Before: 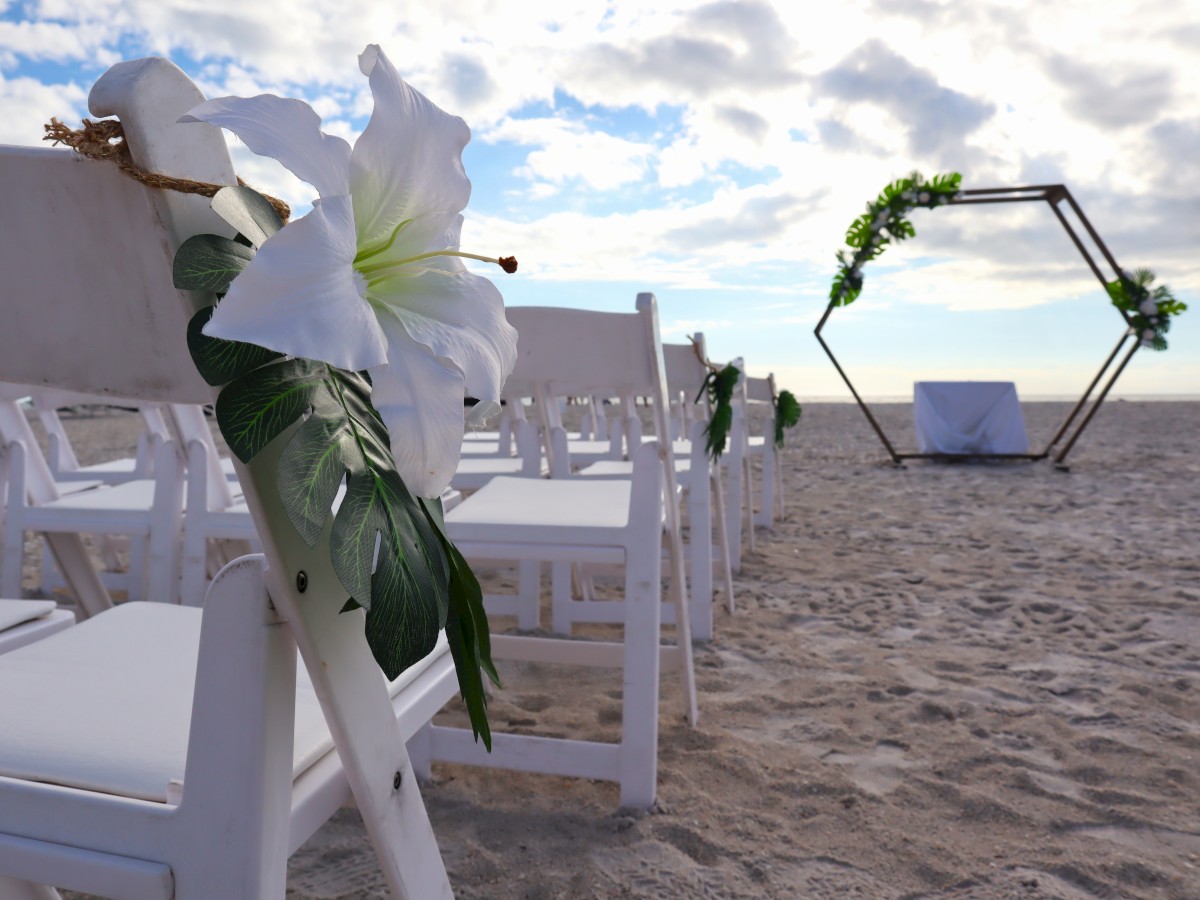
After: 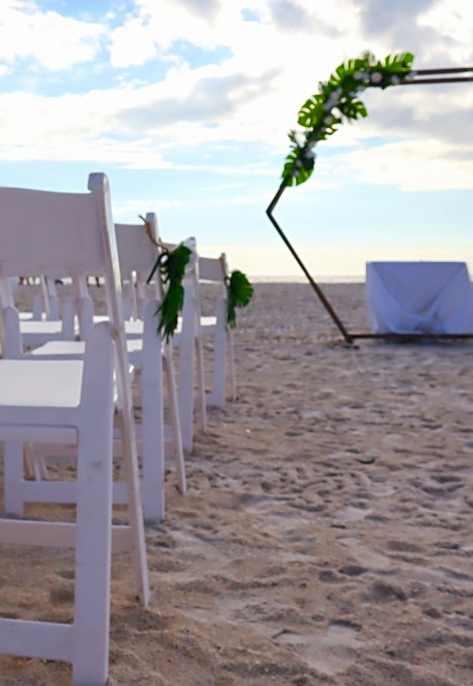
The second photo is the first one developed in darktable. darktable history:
color balance rgb: perceptual saturation grading › global saturation 35%, perceptual saturation grading › highlights -30%, perceptual saturation grading › shadows 35%, perceptual brilliance grading › global brilliance 3%, perceptual brilliance grading › highlights -3%, perceptual brilliance grading › shadows 3%
sharpen: on, module defaults
crop: left 45.721%, top 13.393%, right 14.118%, bottom 10.01%
